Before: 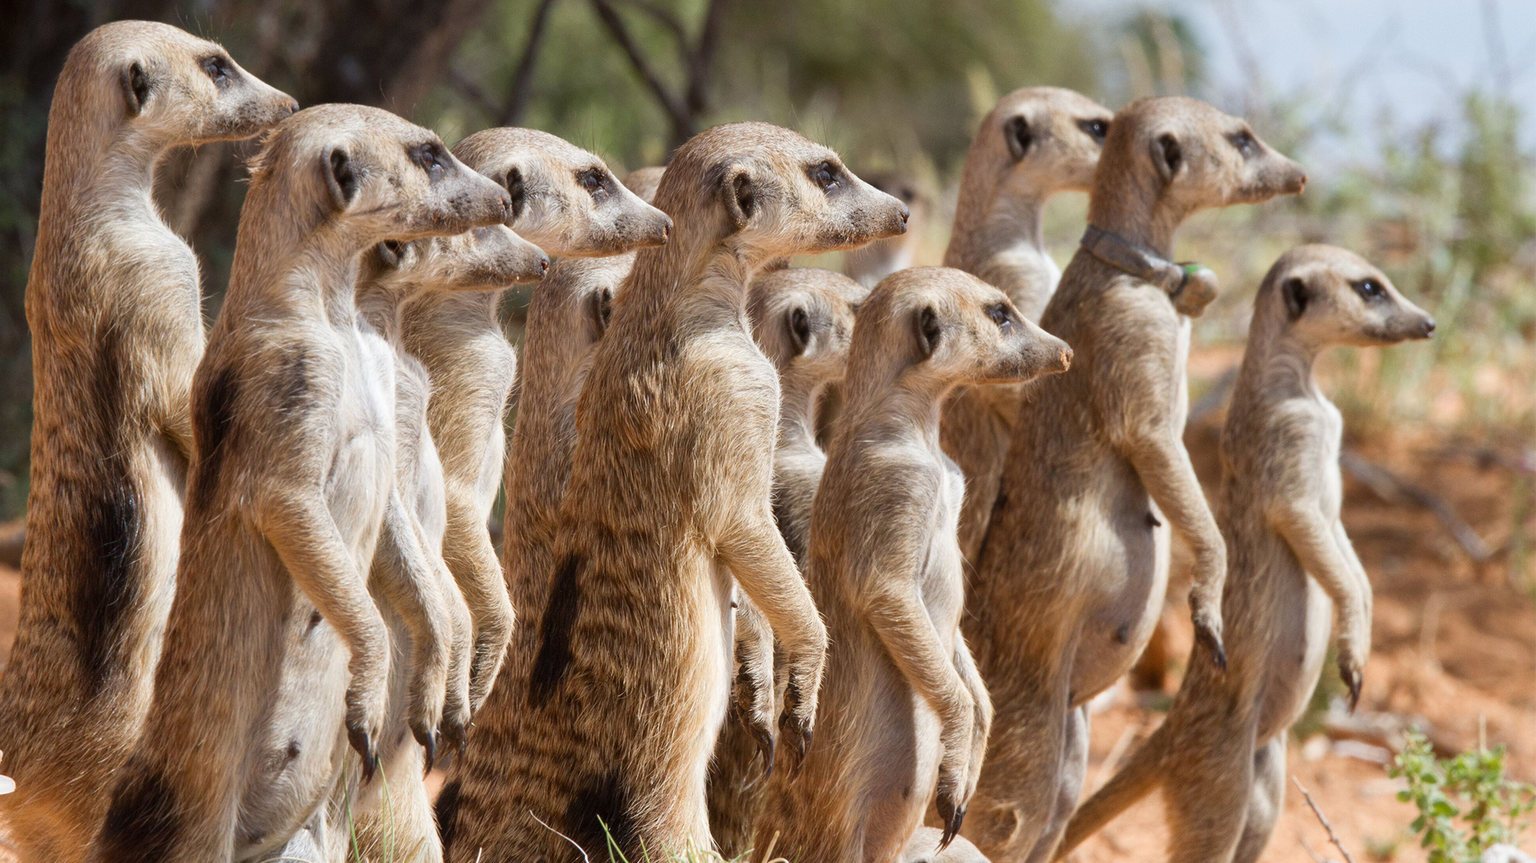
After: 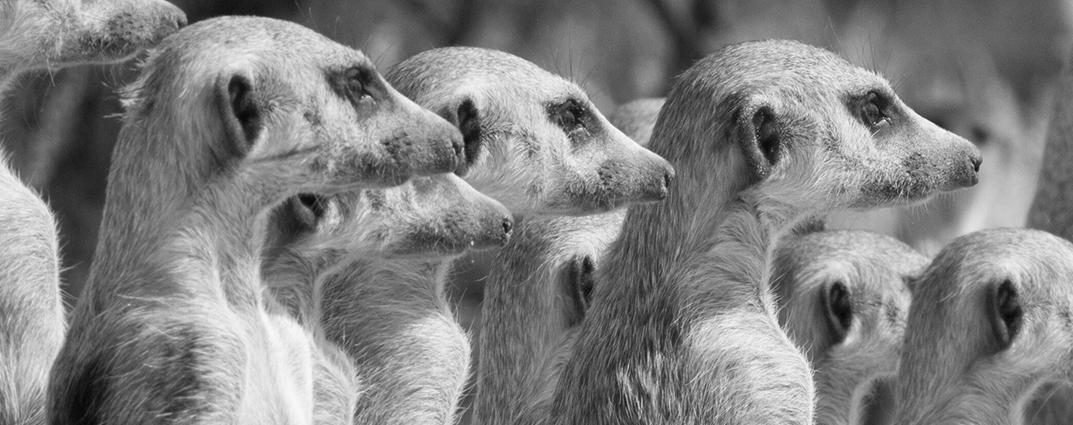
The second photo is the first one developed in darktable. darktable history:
crop: left 10.121%, top 10.631%, right 36.218%, bottom 51.526%
monochrome: a -6.99, b 35.61, size 1.4
